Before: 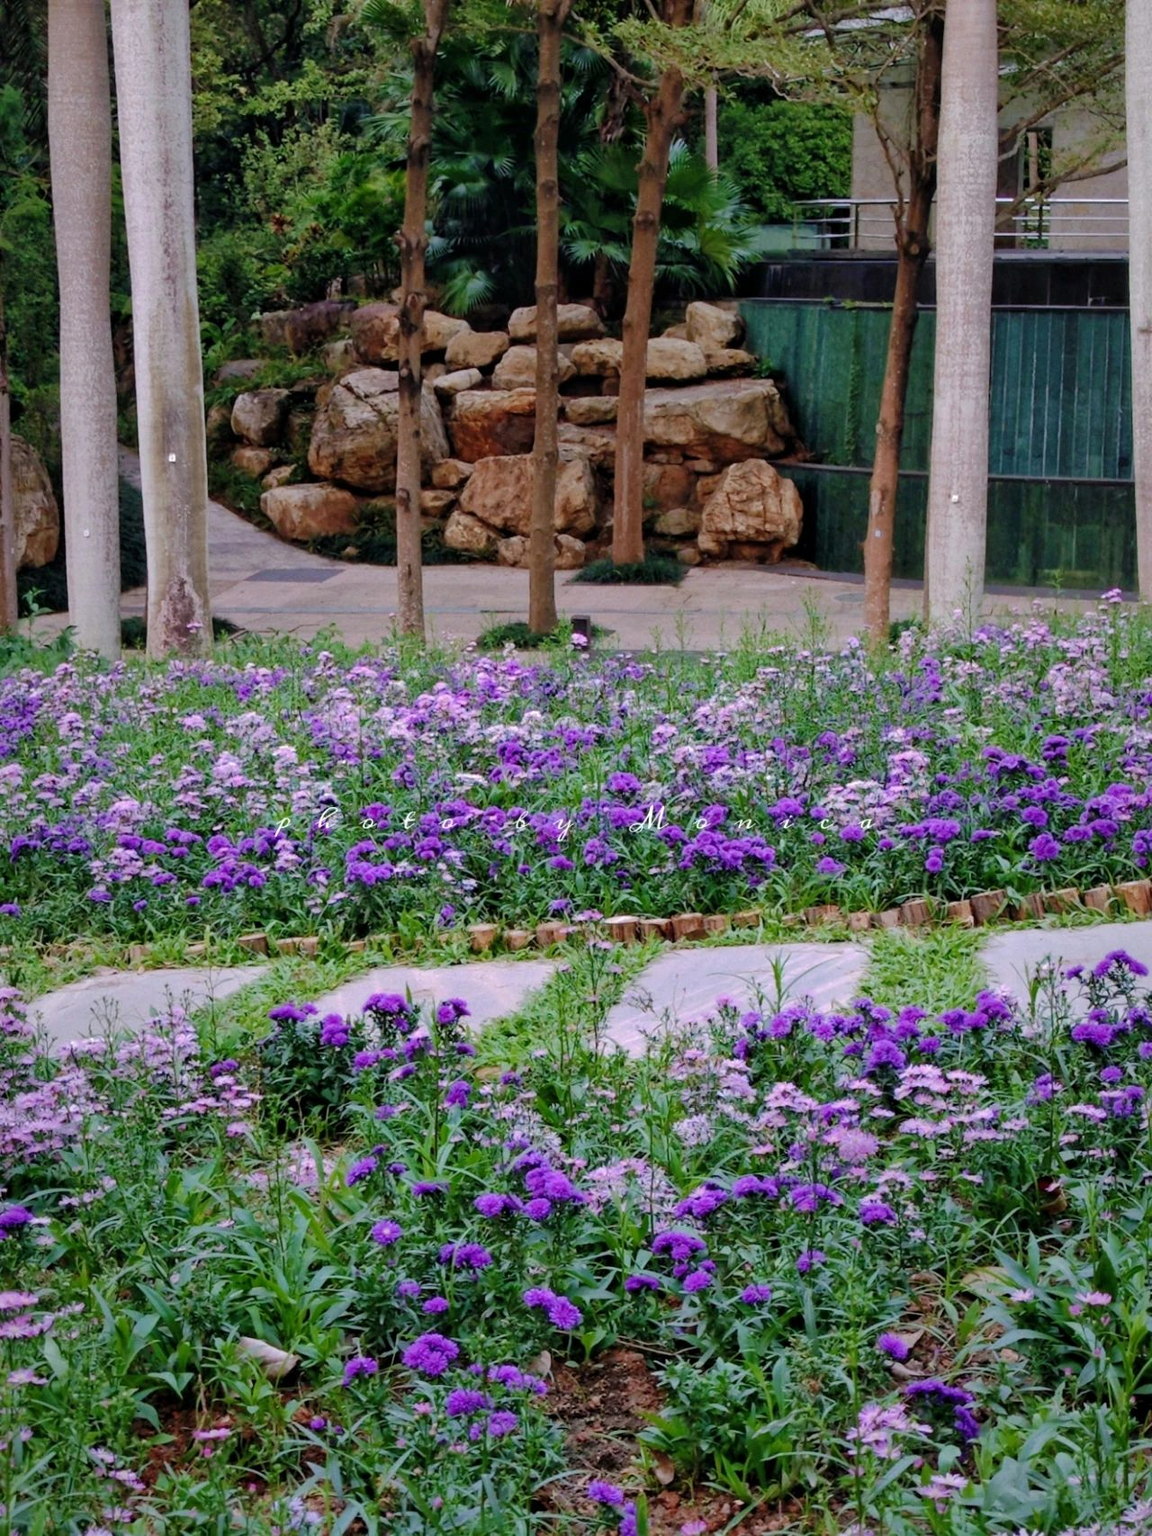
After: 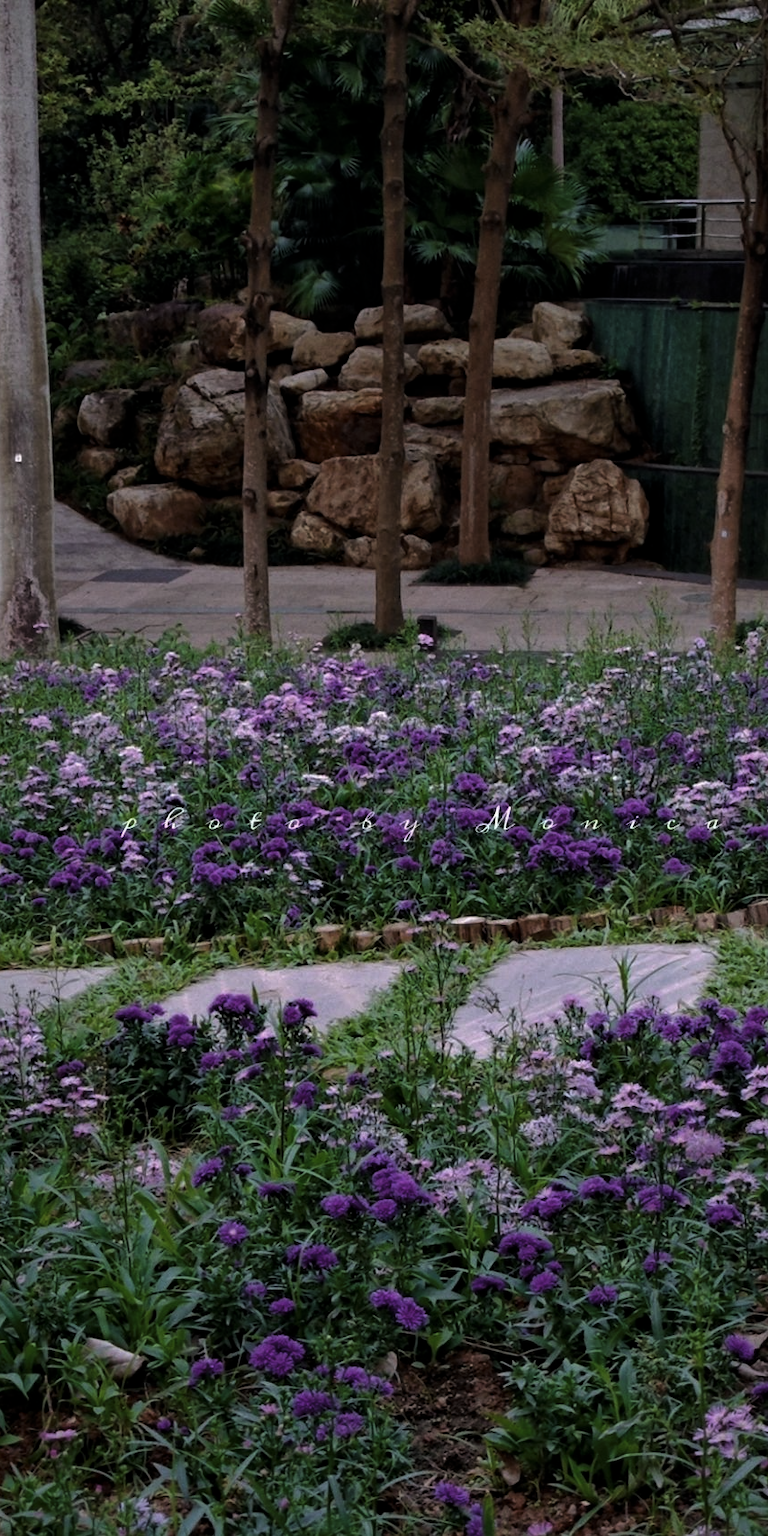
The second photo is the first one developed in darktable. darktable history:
crop and rotate: left 13.415%, right 19.898%
levels: levels [0, 0.618, 1]
